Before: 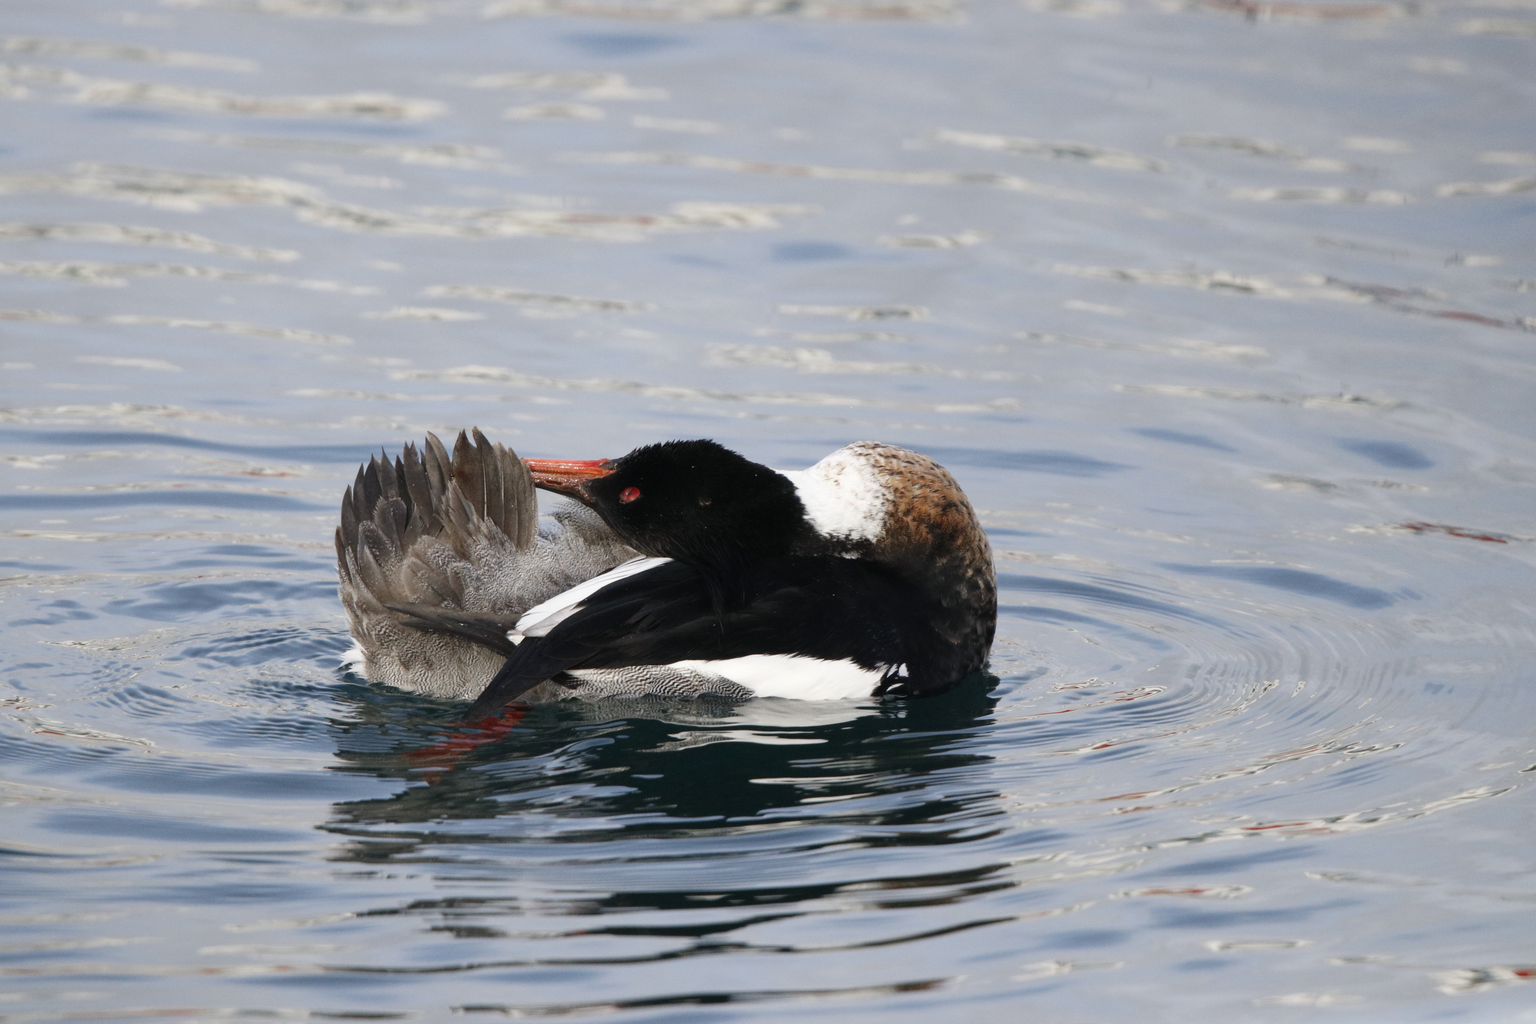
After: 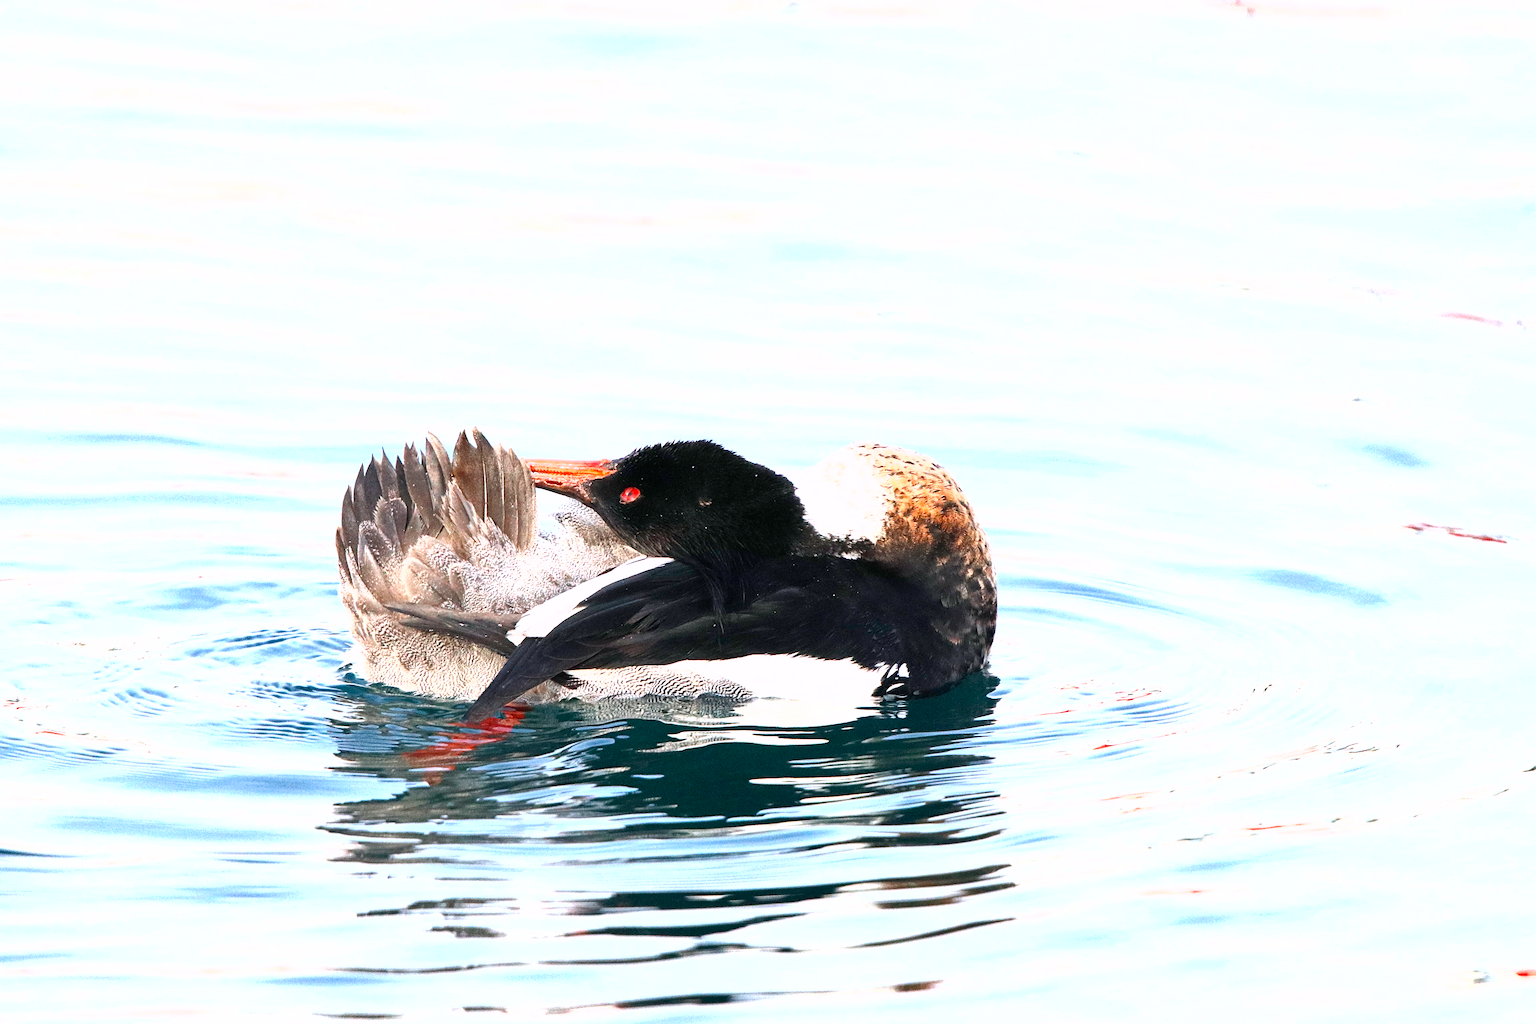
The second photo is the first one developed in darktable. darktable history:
white balance: red 1.009, blue 1.027
base curve: curves: ch0 [(0, 0) (0.989, 0.992)], preserve colors none
color balance: output saturation 110%
sharpen: on, module defaults
exposure: exposure 2 EV, compensate exposure bias true, compensate highlight preservation false
shadows and highlights: shadows 29.61, highlights -30.47, low approximation 0.01, soften with gaussian
